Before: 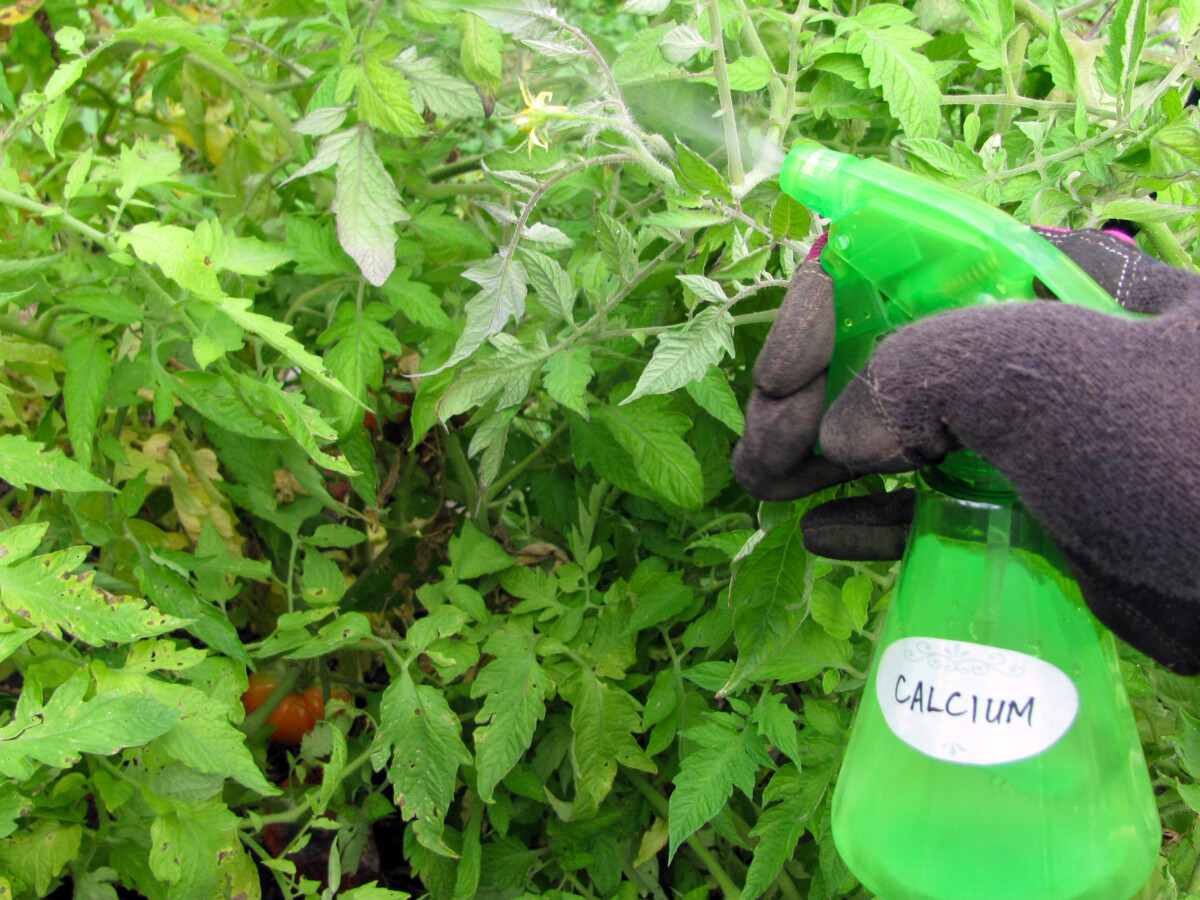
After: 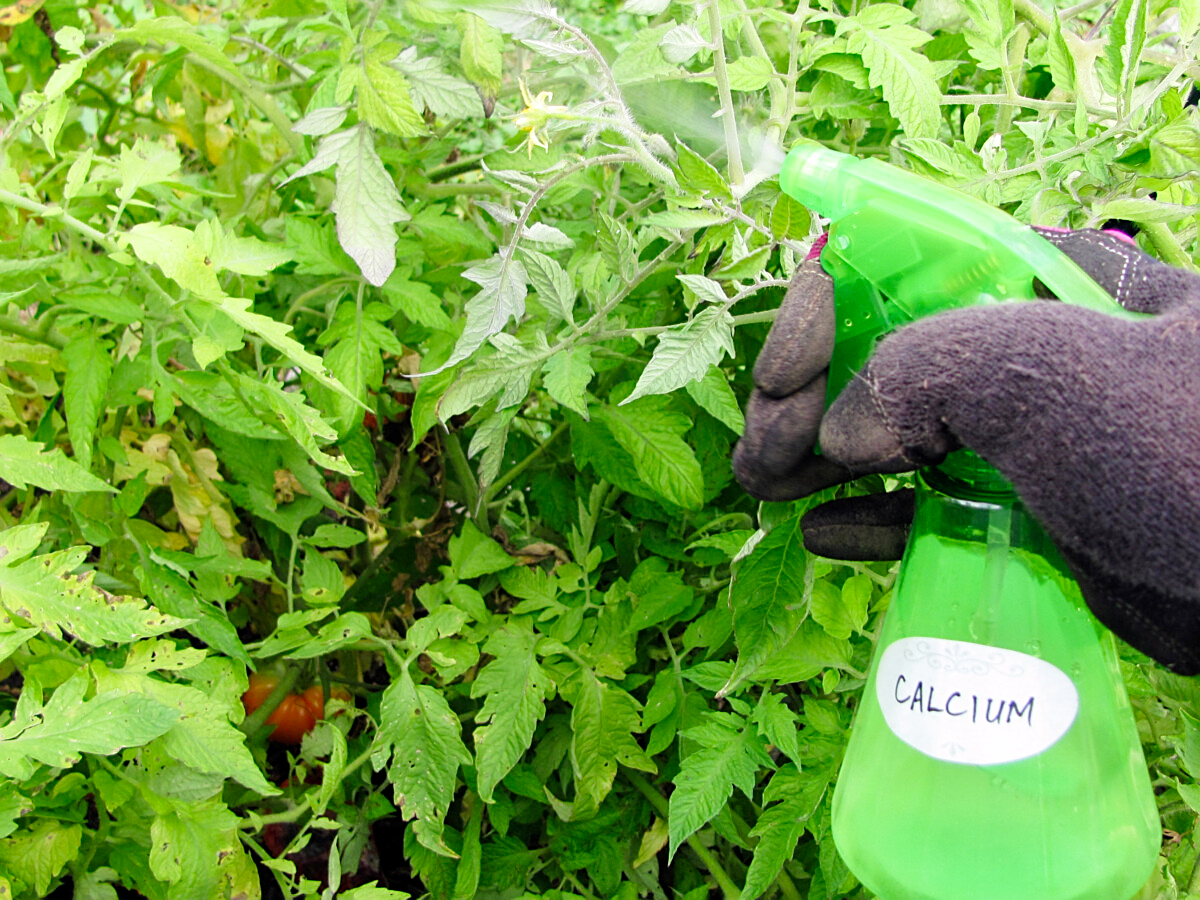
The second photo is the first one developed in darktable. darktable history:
sharpen: on, module defaults
tone curve: curves: ch0 [(0, 0) (0.004, 0.001) (0.133, 0.112) (0.325, 0.362) (0.832, 0.893) (1, 1)], preserve colors none
